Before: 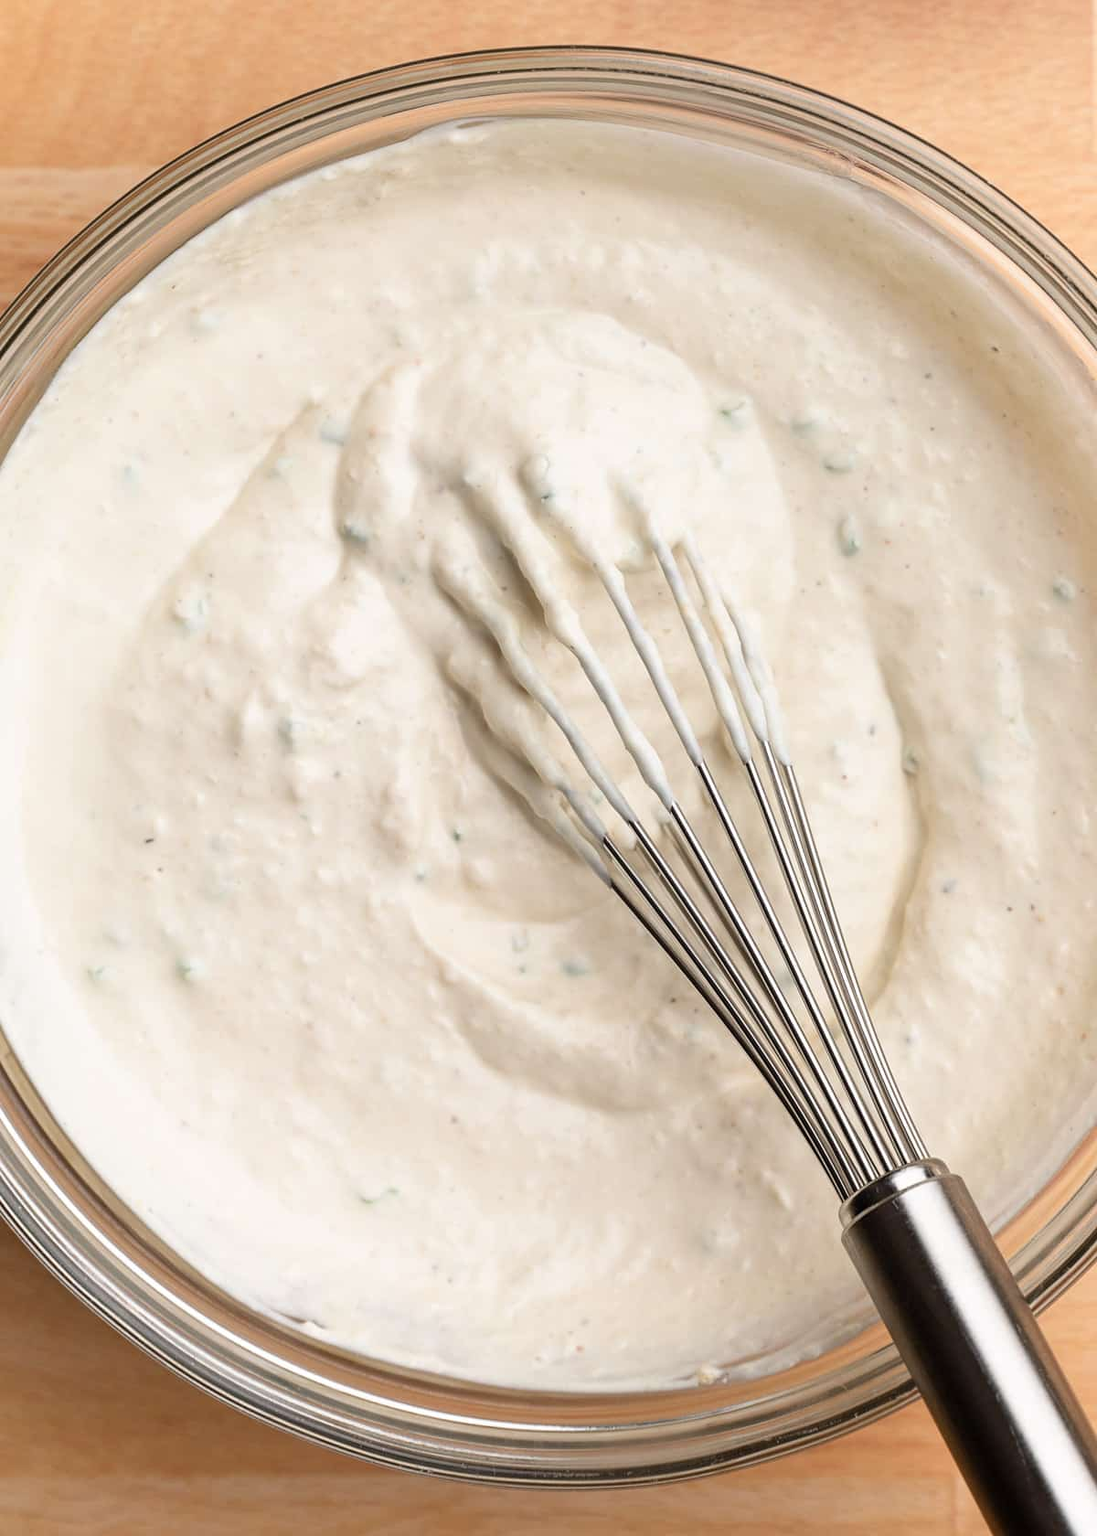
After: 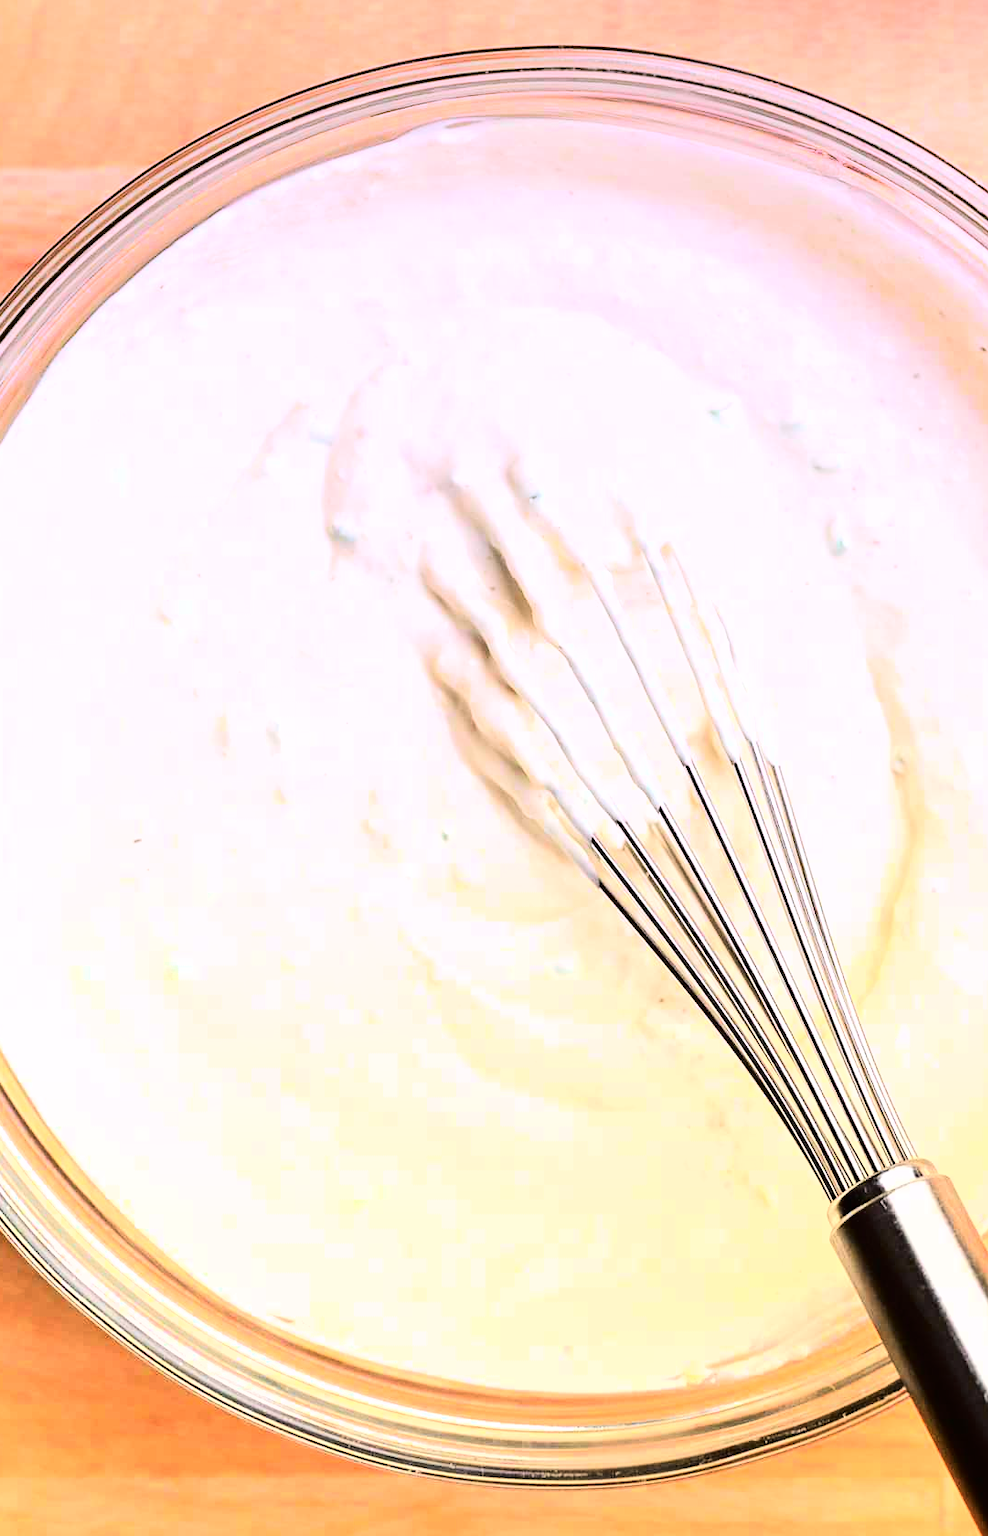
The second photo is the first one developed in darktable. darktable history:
tone curve: curves: ch0 [(0, 0.005) (0.103, 0.097) (0.18, 0.22) (0.4, 0.485) (0.5, 0.612) (0.668, 0.787) (0.823, 0.894) (1, 0.971)]; ch1 [(0, 0) (0.172, 0.123) (0.324, 0.253) (0.396, 0.388) (0.478, 0.461) (0.499, 0.498) (0.522, 0.528) (0.609, 0.686) (0.704, 0.818) (1, 1)]; ch2 [(0, 0) (0.411, 0.424) (0.496, 0.501) (0.515, 0.514) (0.555, 0.585) (0.641, 0.69) (1, 1)], color space Lab, independent channels, preserve colors none
graduated density: hue 238.83°, saturation 50%
color correction: saturation 0.99
exposure: black level correction 0, exposure 0.7 EV, compensate exposure bias true, compensate highlight preservation false
crop and rotate: left 1.088%, right 8.807%
color balance rgb: global offset › luminance 0.71%, perceptual saturation grading › global saturation -11.5%, perceptual brilliance grading › highlights 17.77%, perceptual brilliance grading › mid-tones 31.71%, perceptual brilliance grading › shadows -31.01%, global vibrance 50%
fill light: exposure -2 EV, width 8.6
